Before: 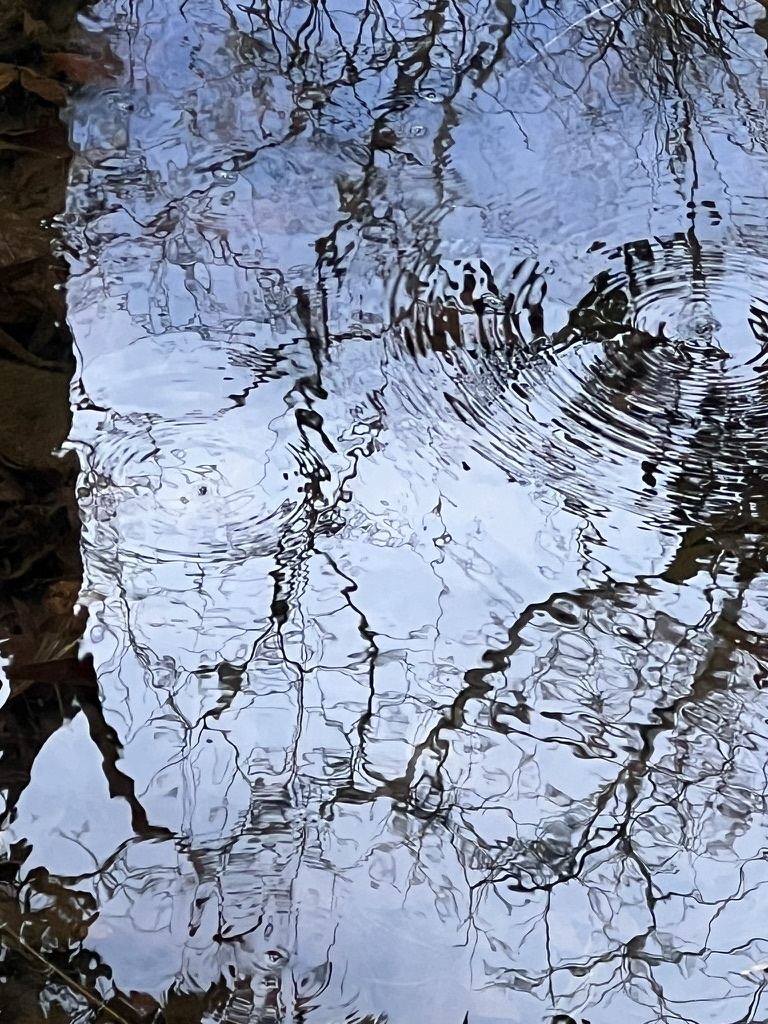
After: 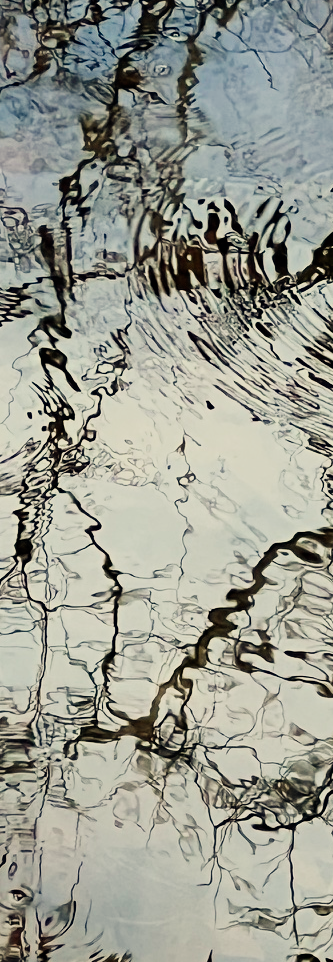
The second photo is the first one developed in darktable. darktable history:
white balance: red 1.08, blue 0.791
crop: left 33.452%, top 6.025%, right 23.155%
exposure: exposure -0.04 EV, compensate highlight preservation false
sigmoid: contrast 1.54, target black 0
